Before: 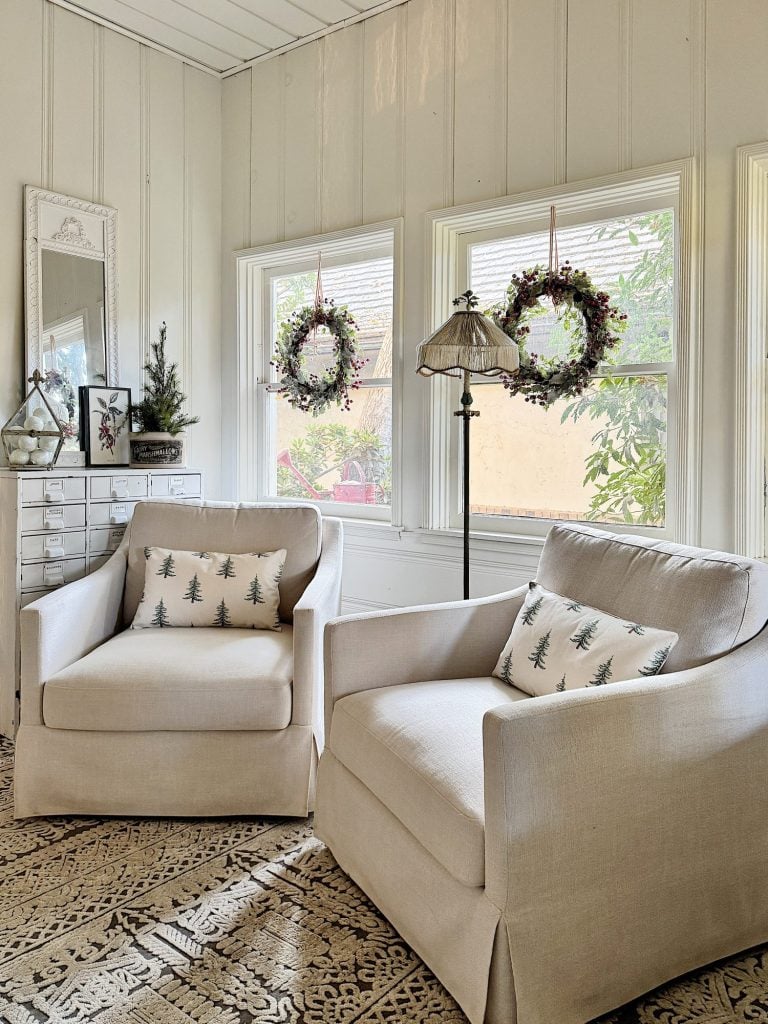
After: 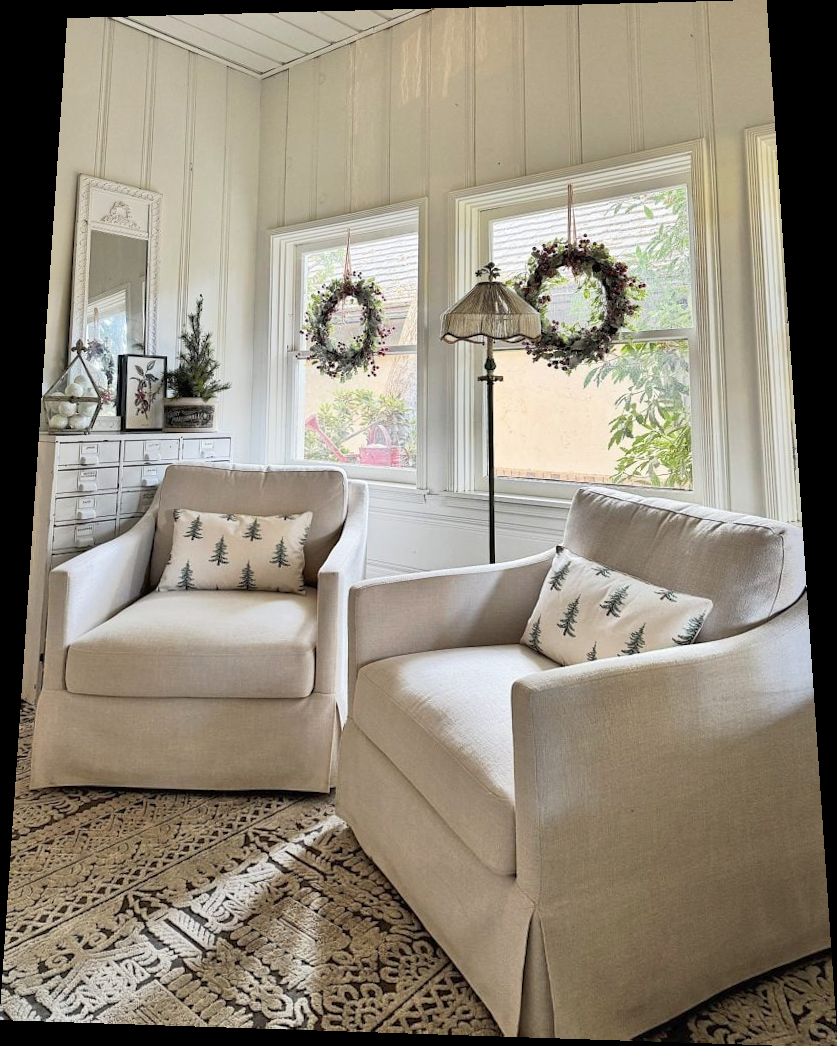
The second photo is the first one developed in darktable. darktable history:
tone curve: curves: ch0 [(0, 0) (0.003, 0.013) (0.011, 0.02) (0.025, 0.037) (0.044, 0.068) (0.069, 0.108) (0.1, 0.138) (0.136, 0.168) (0.177, 0.203) (0.224, 0.241) (0.277, 0.281) (0.335, 0.328) (0.399, 0.382) (0.468, 0.448) (0.543, 0.519) (0.623, 0.603) (0.709, 0.705) (0.801, 0.808) (0.898, 0.903) (1, 1)], preserve colors none
rotate and perspective: rotation 0.128°, lens shift (vertical) -0.181, lens shift (horizontal) -0.044, shear 0.001, automatic cropping off
